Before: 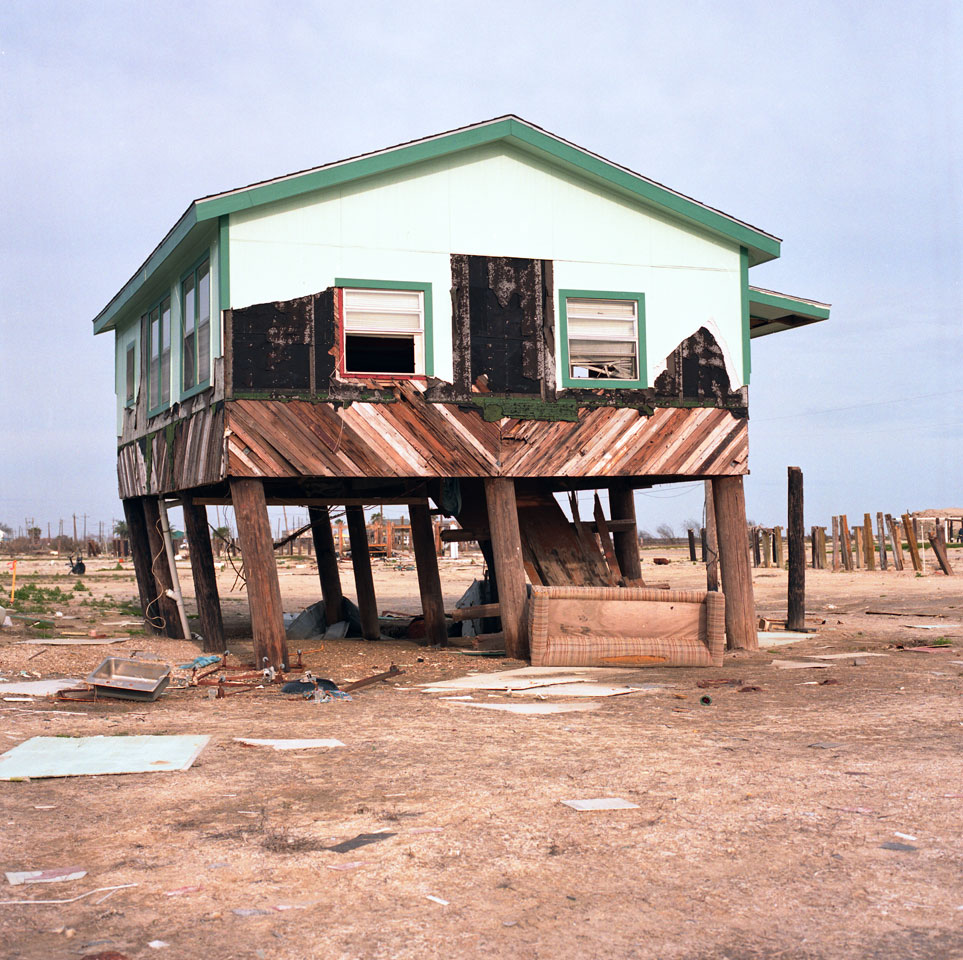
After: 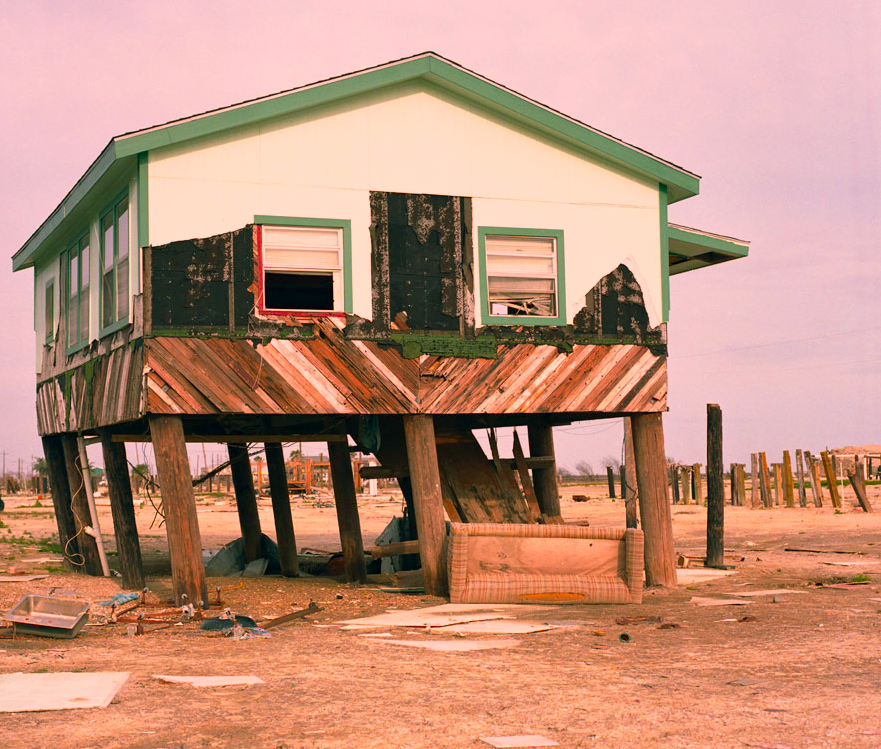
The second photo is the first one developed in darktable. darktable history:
crop: left 8.475%, top 6.565%, bottom 15.317%
color correction: highlights a* 21.48, highlights b* 19.87
color balance rgb: shadows lift › chroma 11.423%, shadows lift › hue 132.49°, perceptual saturation grading › global saturation 19.436%, contrast -9.854%
